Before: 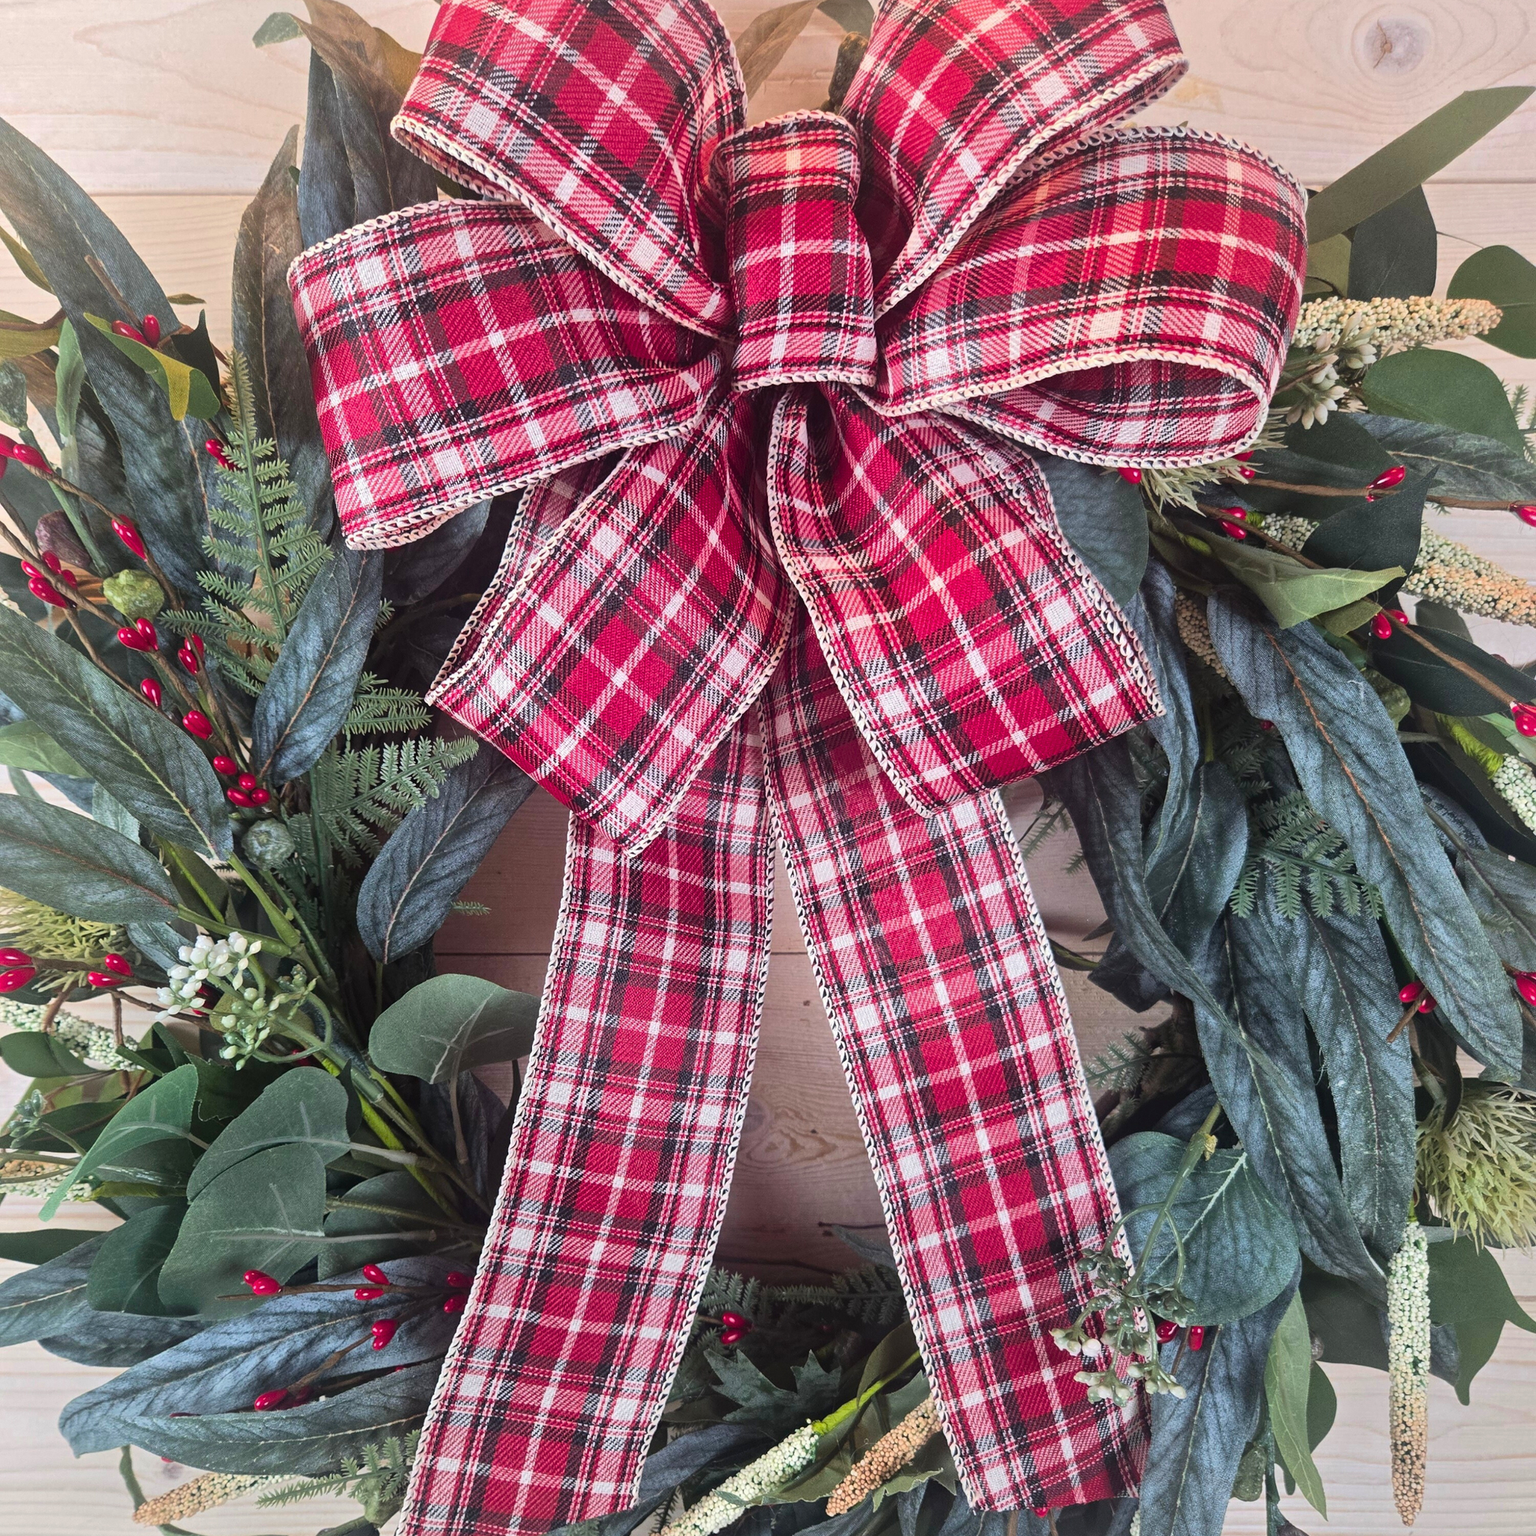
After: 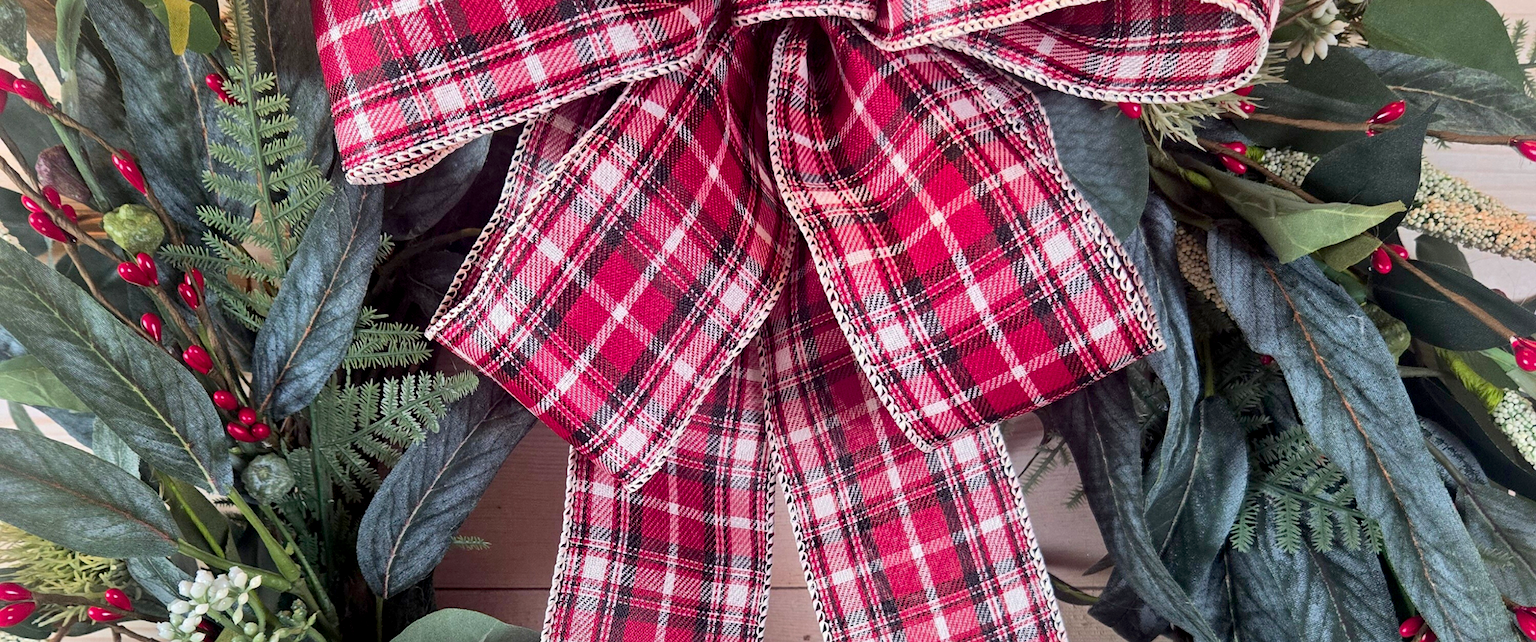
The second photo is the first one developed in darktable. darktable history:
exposure: black level correction 0.009, compensate highlight preservation false
crop and rotate: top 23.84%, bottom 34.294%
